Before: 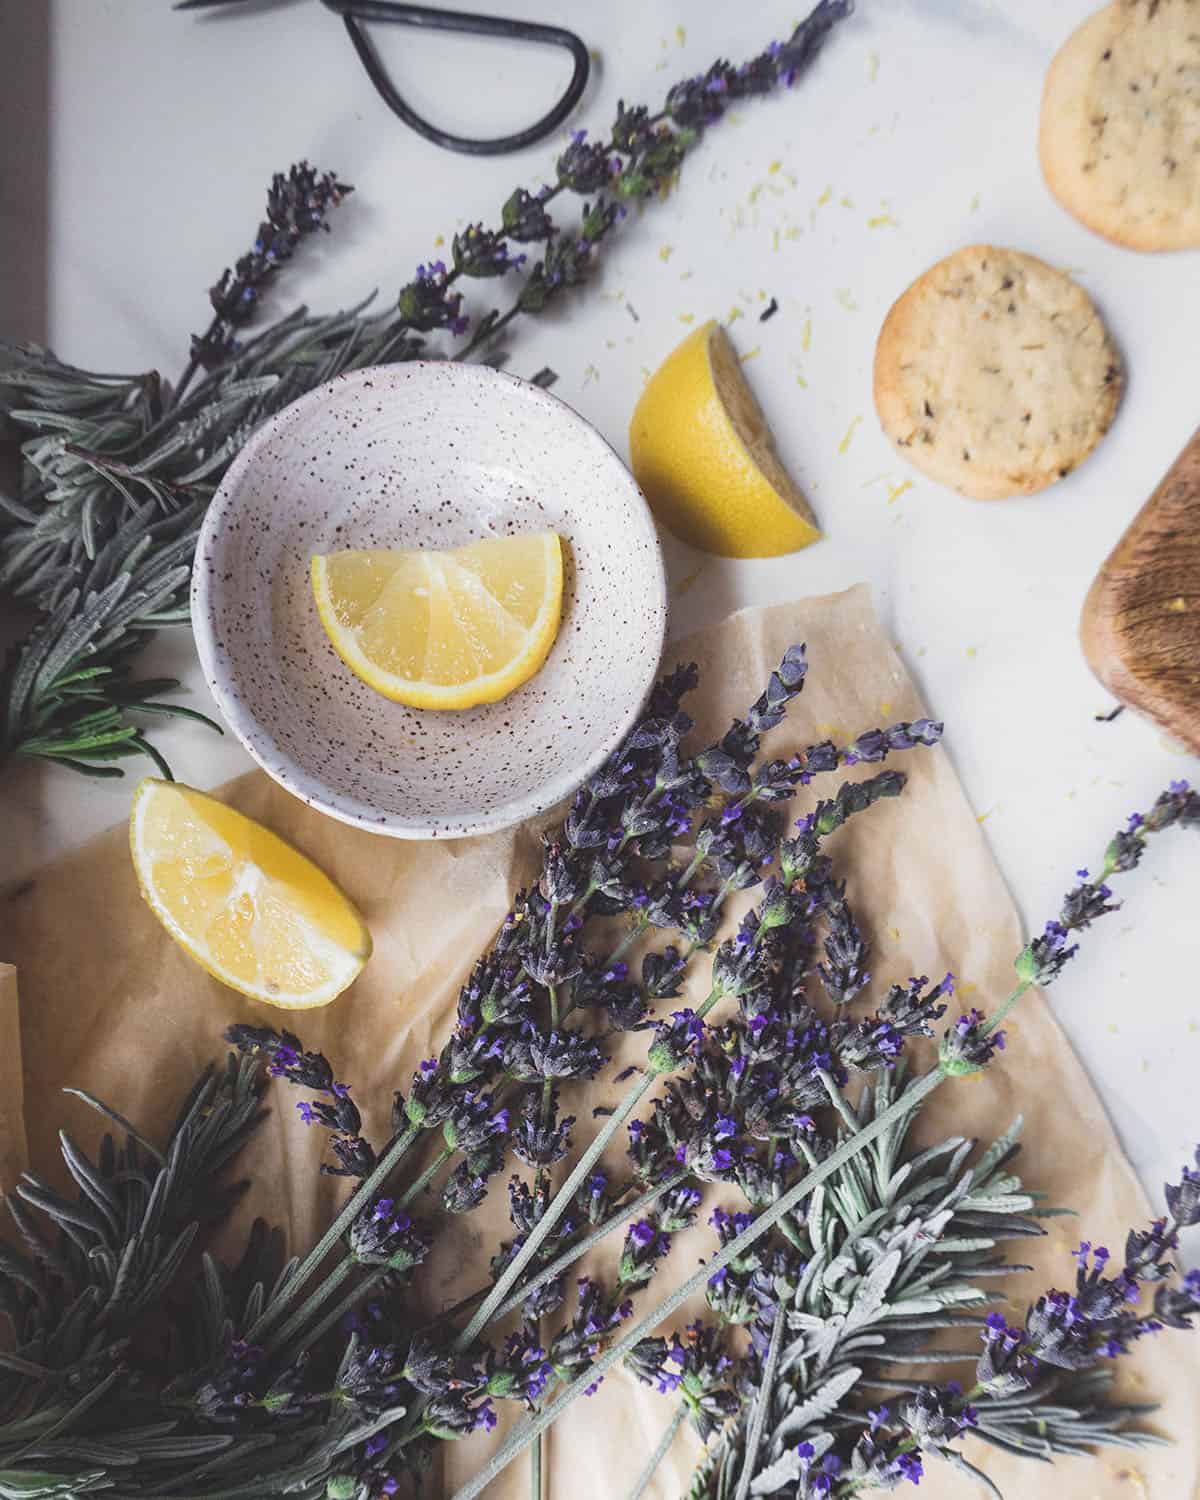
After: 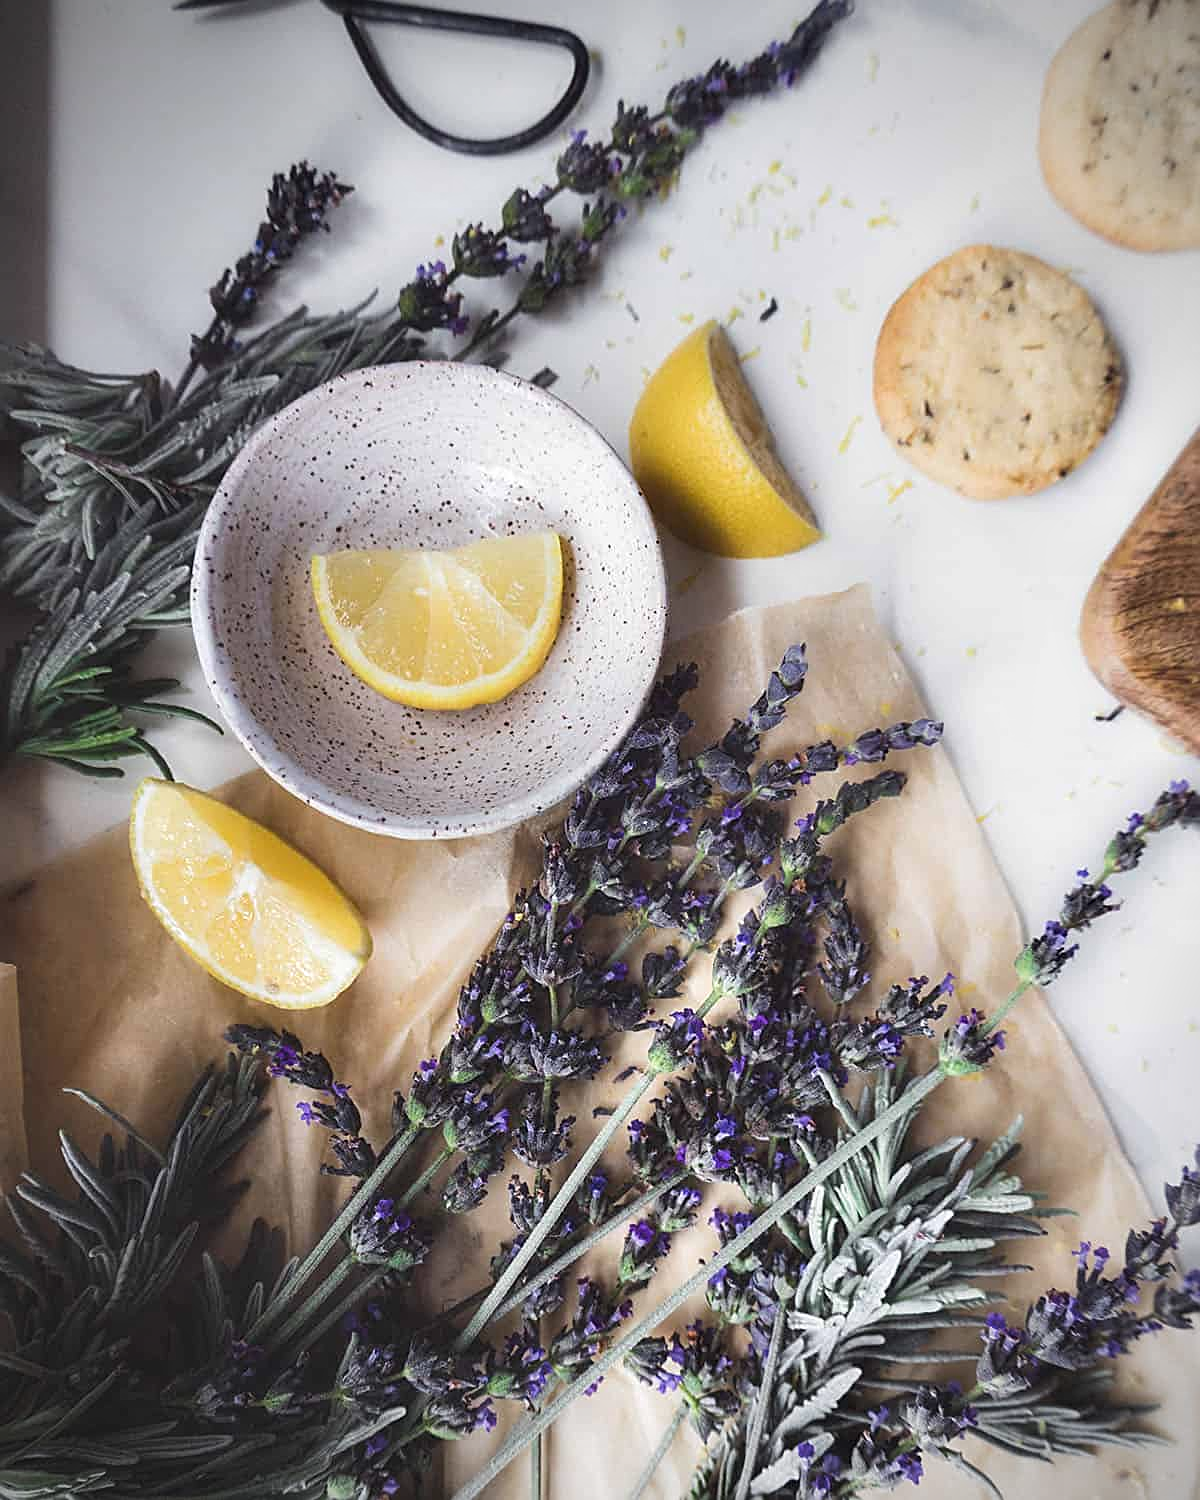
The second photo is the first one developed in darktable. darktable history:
contrast equalizer: y [[0.579, 0.58, 0.505, 0.5, 0.5, 0.5], [0.5 ×6], [0.5 ×6], [0 ×6], [0 ×6]]
sharpen: on, module defaults
tone equalizer: edges refinement/feathering 500, mask exposure compensation -1.57 EV, preserve details no
vignetting: on, module defaults
